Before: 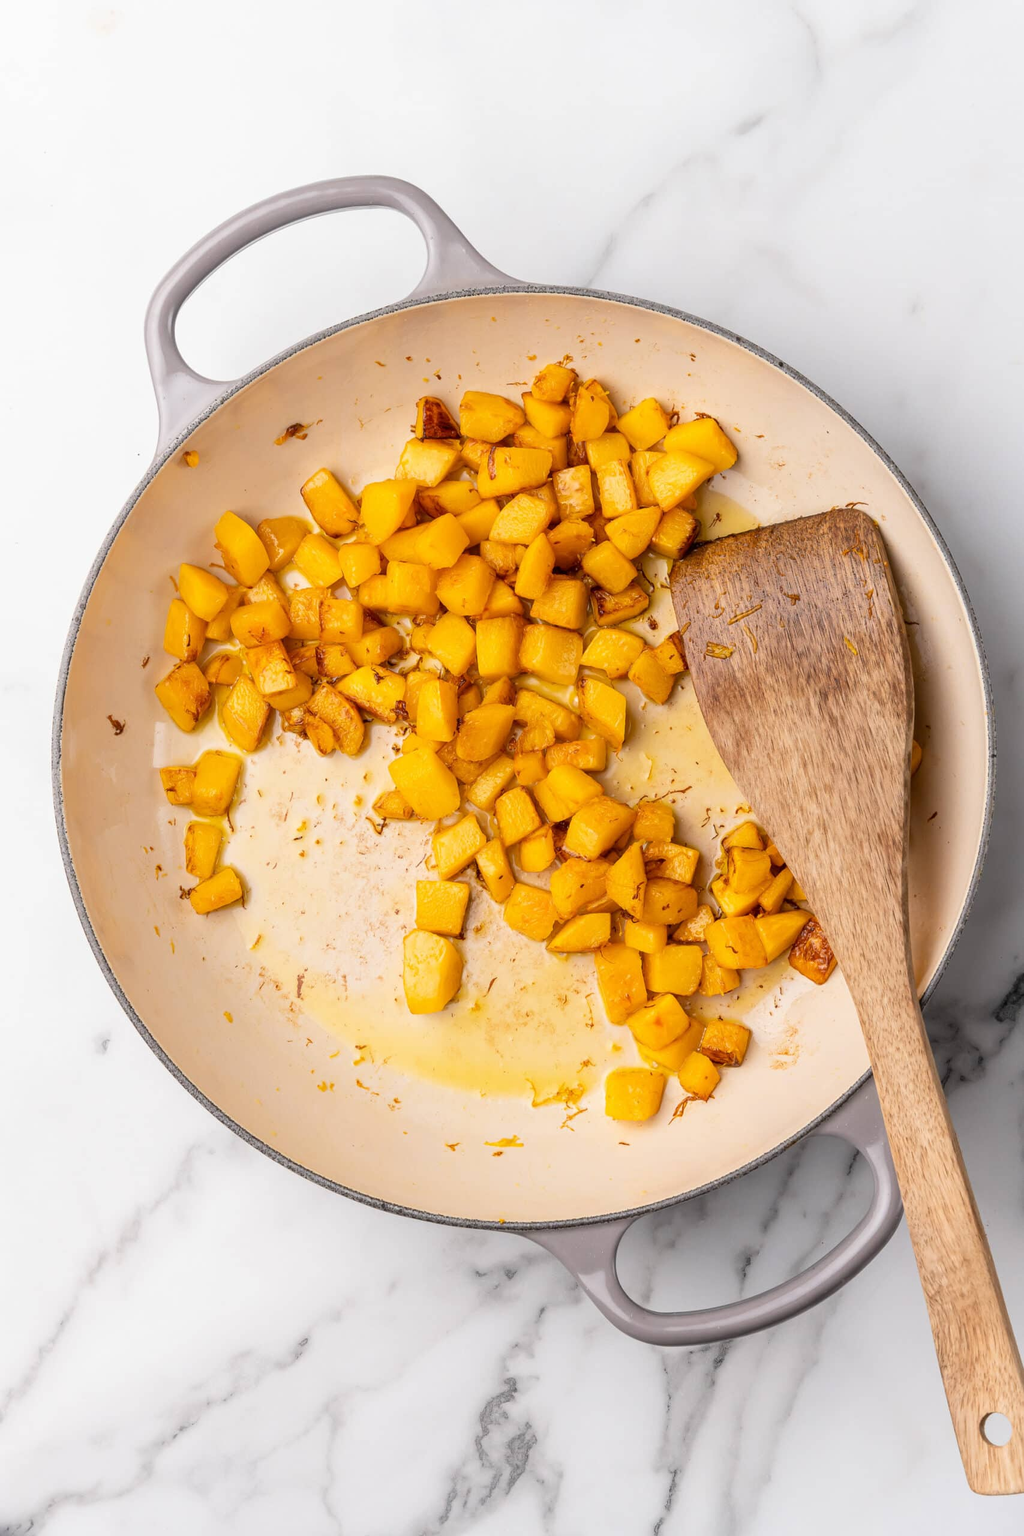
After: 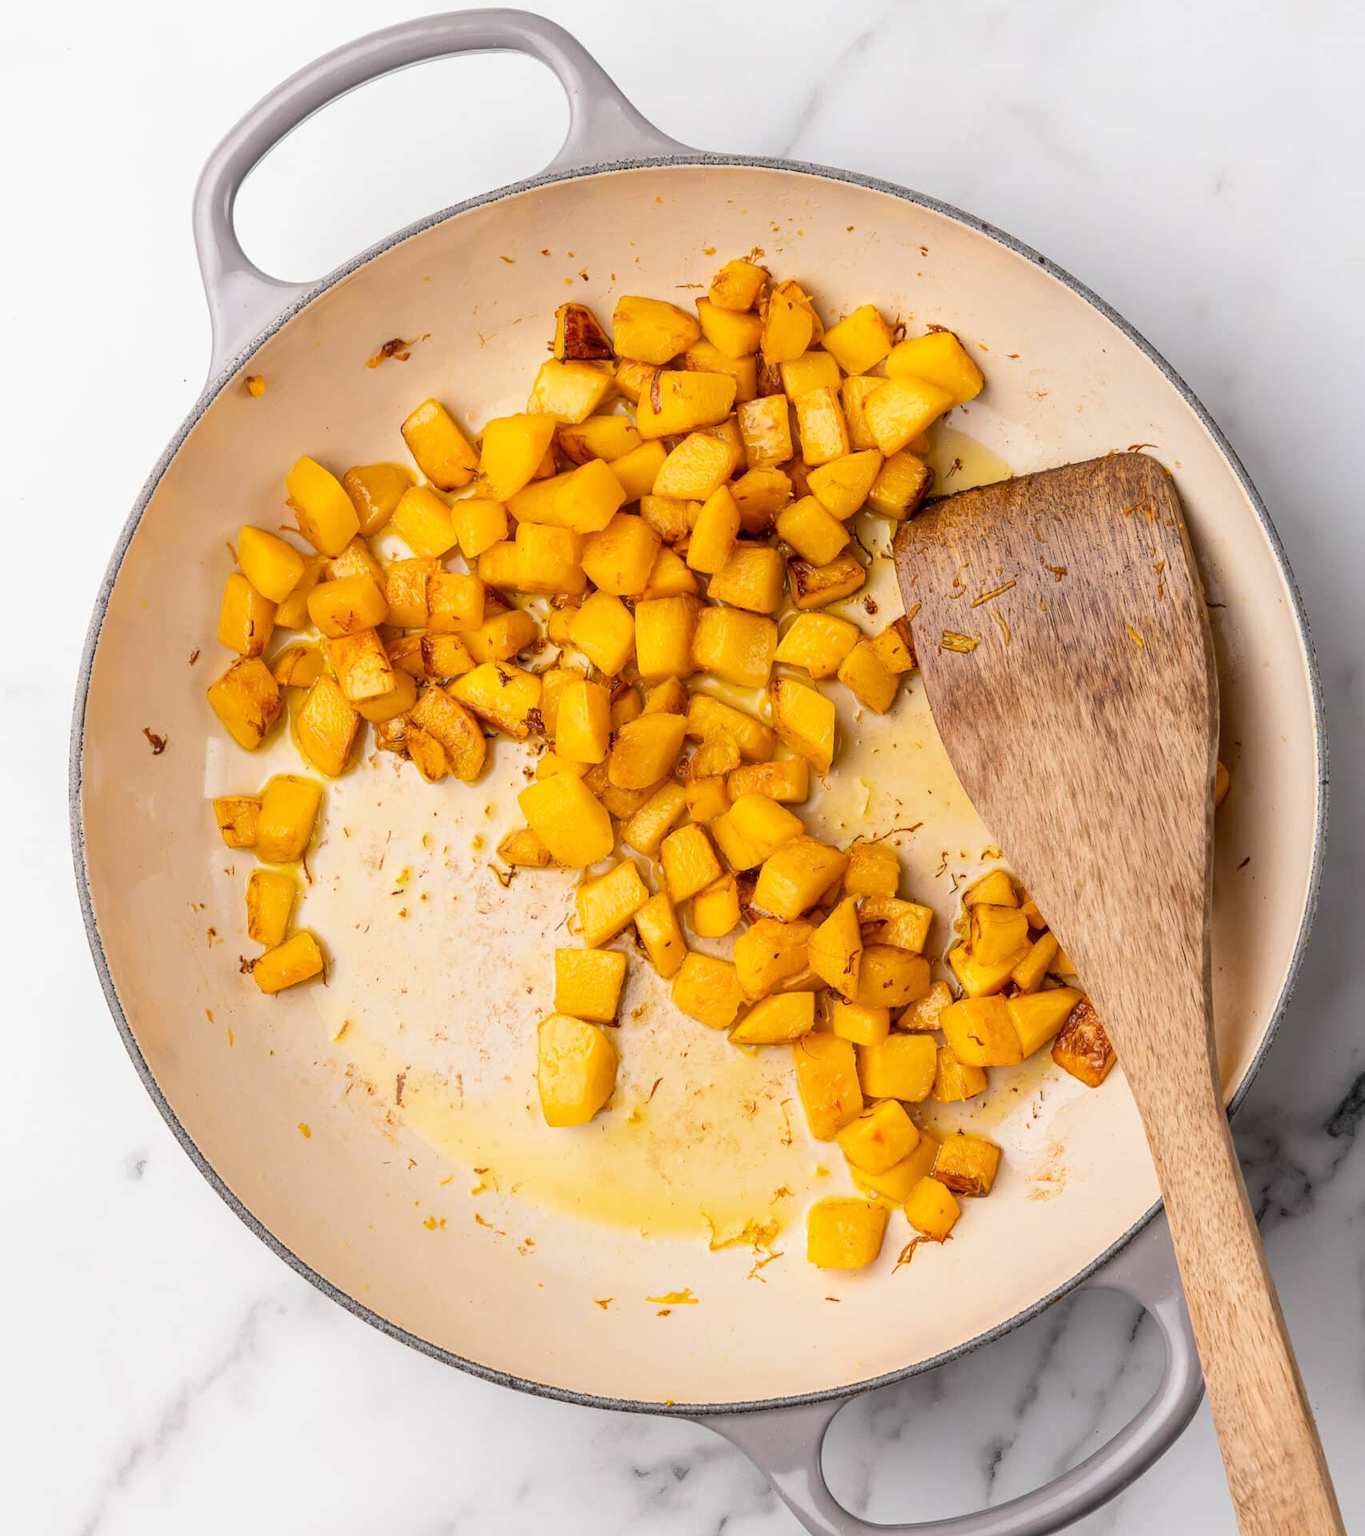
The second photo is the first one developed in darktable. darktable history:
crop: top 11.038%, bottom 13.962%
tone equalizer: on, module defaults
